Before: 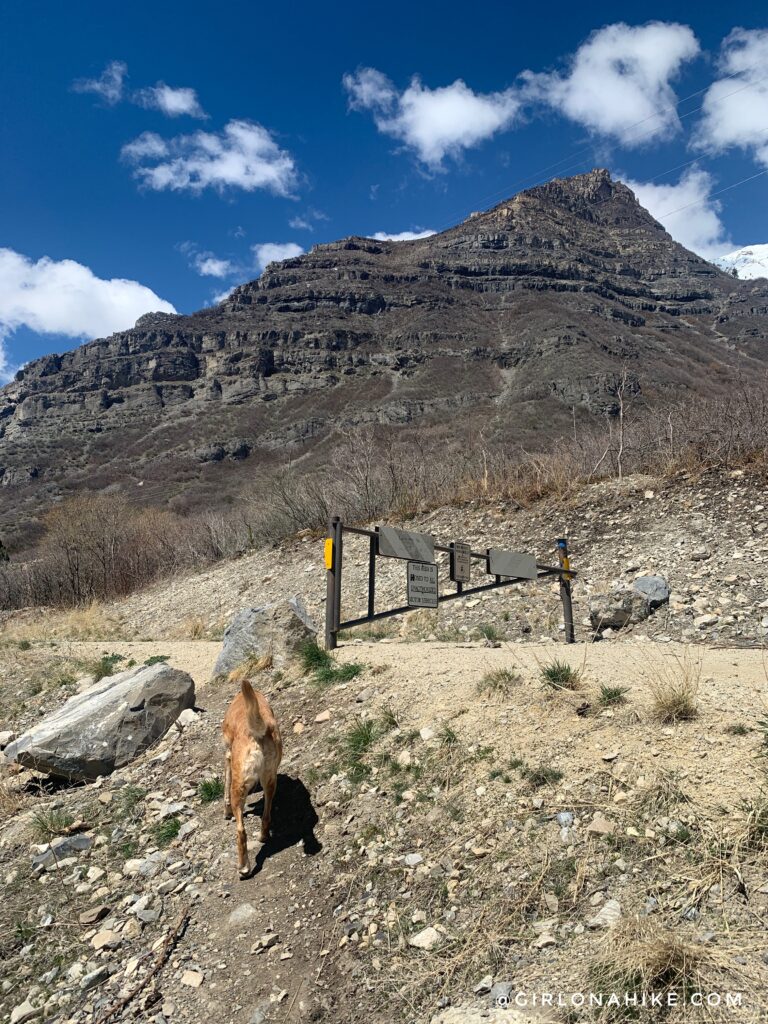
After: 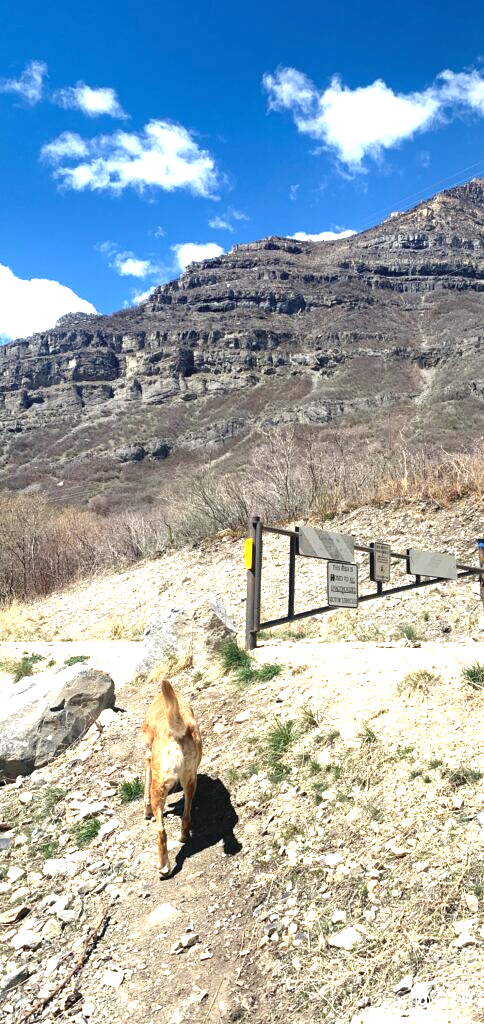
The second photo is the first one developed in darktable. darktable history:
exposure: black level correction 0, exposure 1.389 EV, compensate exposure bias true, compensate highlight preservation false
crop: left 10.49%, right 26.462%
